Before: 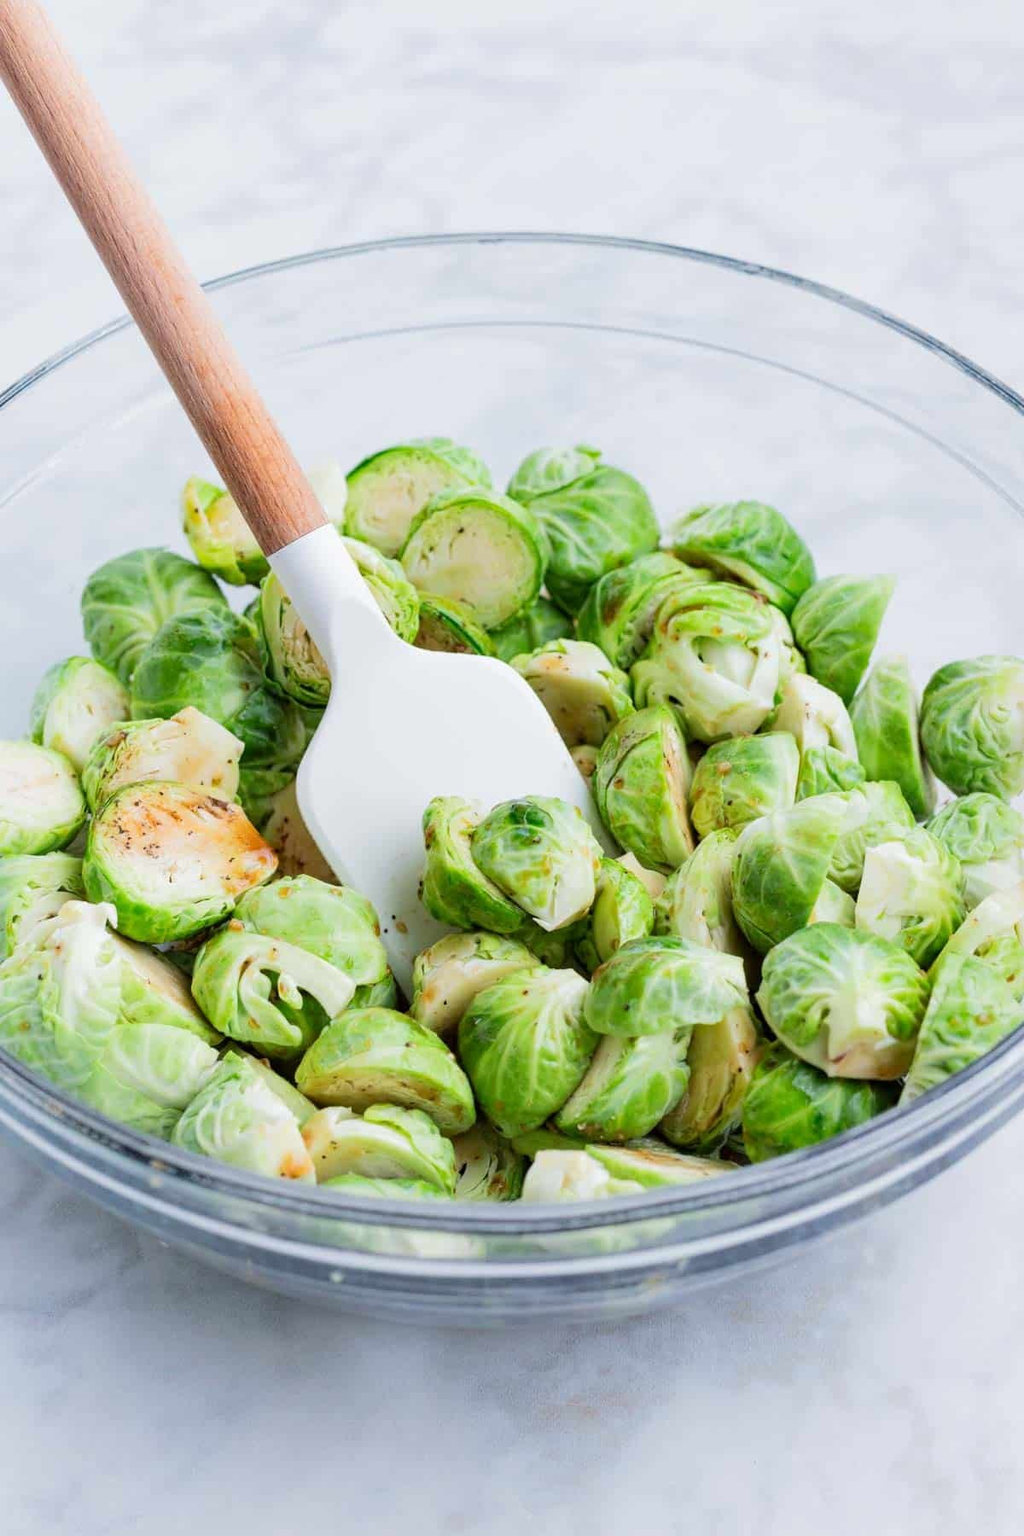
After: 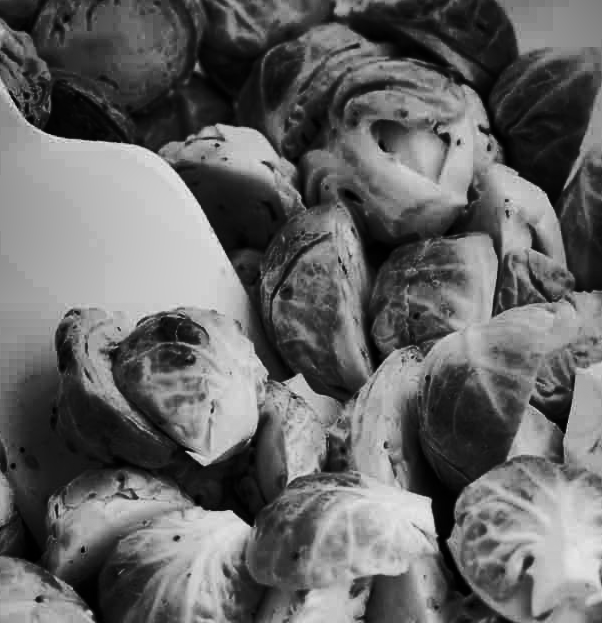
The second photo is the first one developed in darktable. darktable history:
color correction: highlights a* -4.18, highlights b* -10.81
monochrome: on, module defaults
tone equalizer: -8 EV -0.417 EV, -7 EV -0.389 EV, -6 EV -0.333 EV, -5 EV -0.222 EV, -3 EV 0.222 EV, -2 EV 0.333 EV, -1 EV 0.389 EV, +0 EV 0.417 EV, edges refinement/feathering 500, mask exposure compensation -1.57 EV, preserve details no
exposure: exposure -0.242 EV, compensate highlight preservation false
shadows and highlights: radius 123.98, shadows 100, white point adjustment -3, highlights -100, highlights color adjustment 89.84%, soften with gaussian
color zones: curves: ch1 [(0.235, 0.558) (0.75, 0.5)]; ch2 [(0.25, 0.462) (0.749, 0.457)], mix 40.67%
crop: left 36.607%, top 34.735%, right 13.146%, bottom 30.611%
base curve: curves: ch0 [(0, 0) (0.032, 0.025) (0.121, 0.166) (0.206, 0.329) (0.605, 0.79) (1, 1)], preserve colors none
